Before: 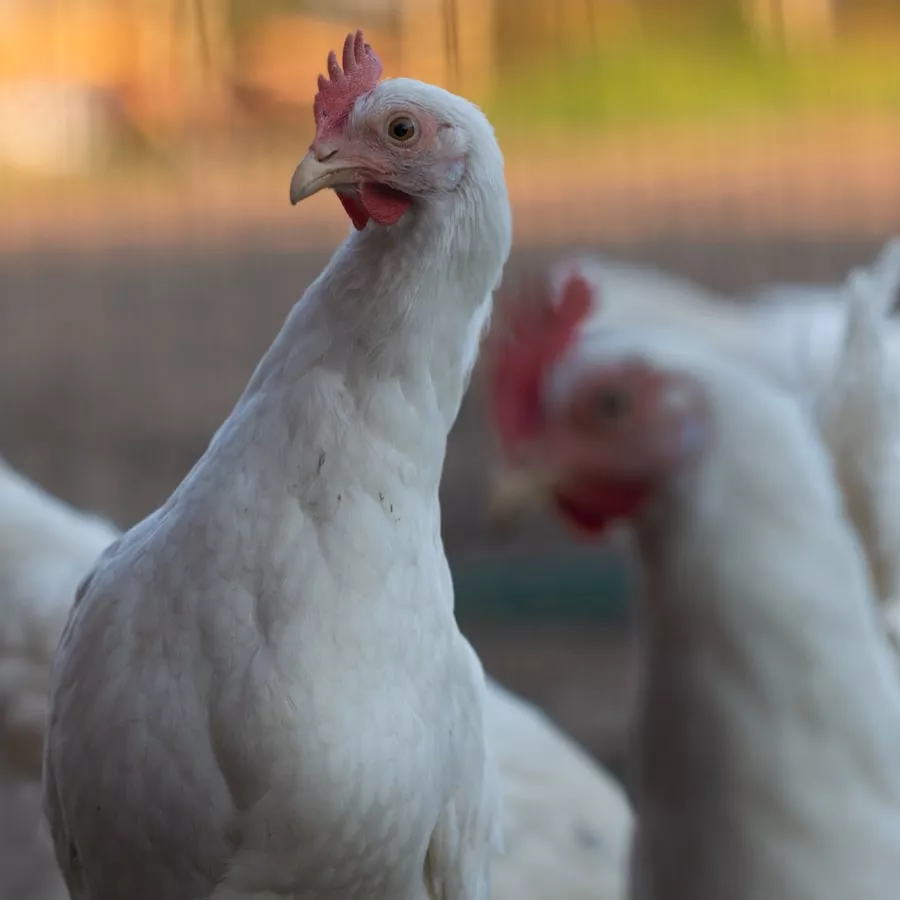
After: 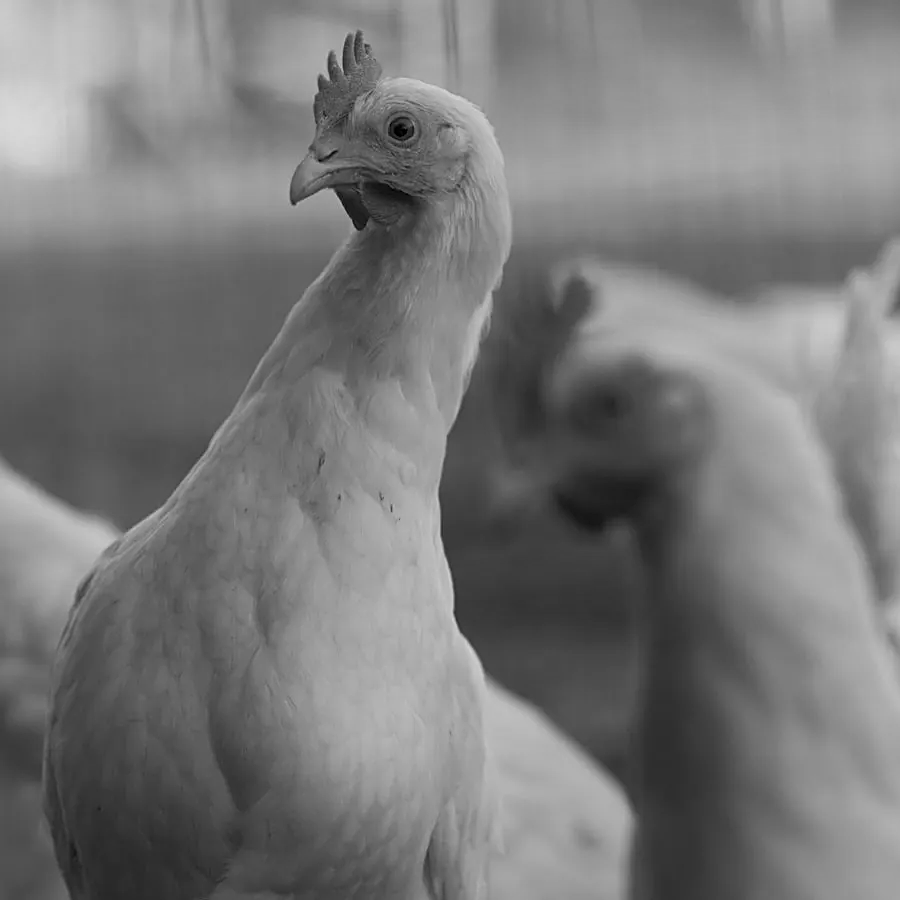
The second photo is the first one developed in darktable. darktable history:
monochrome: a 16.06, b 15.48, size 1
sharpen: on, module defaults
